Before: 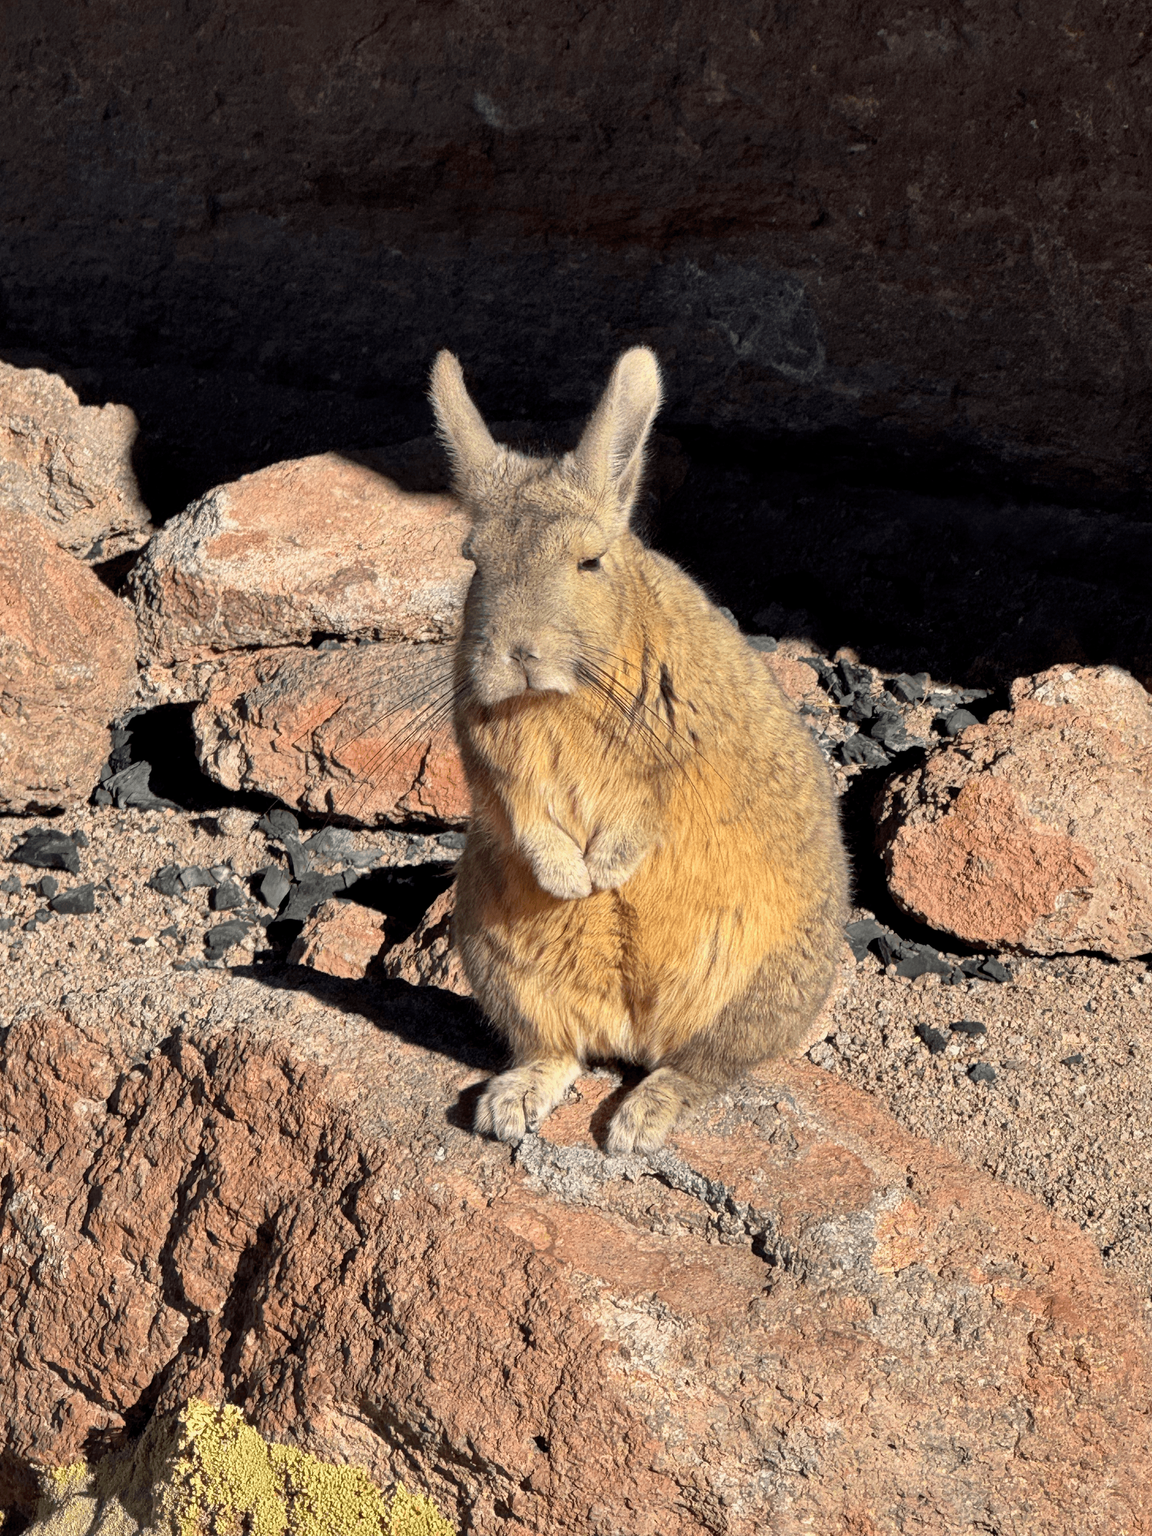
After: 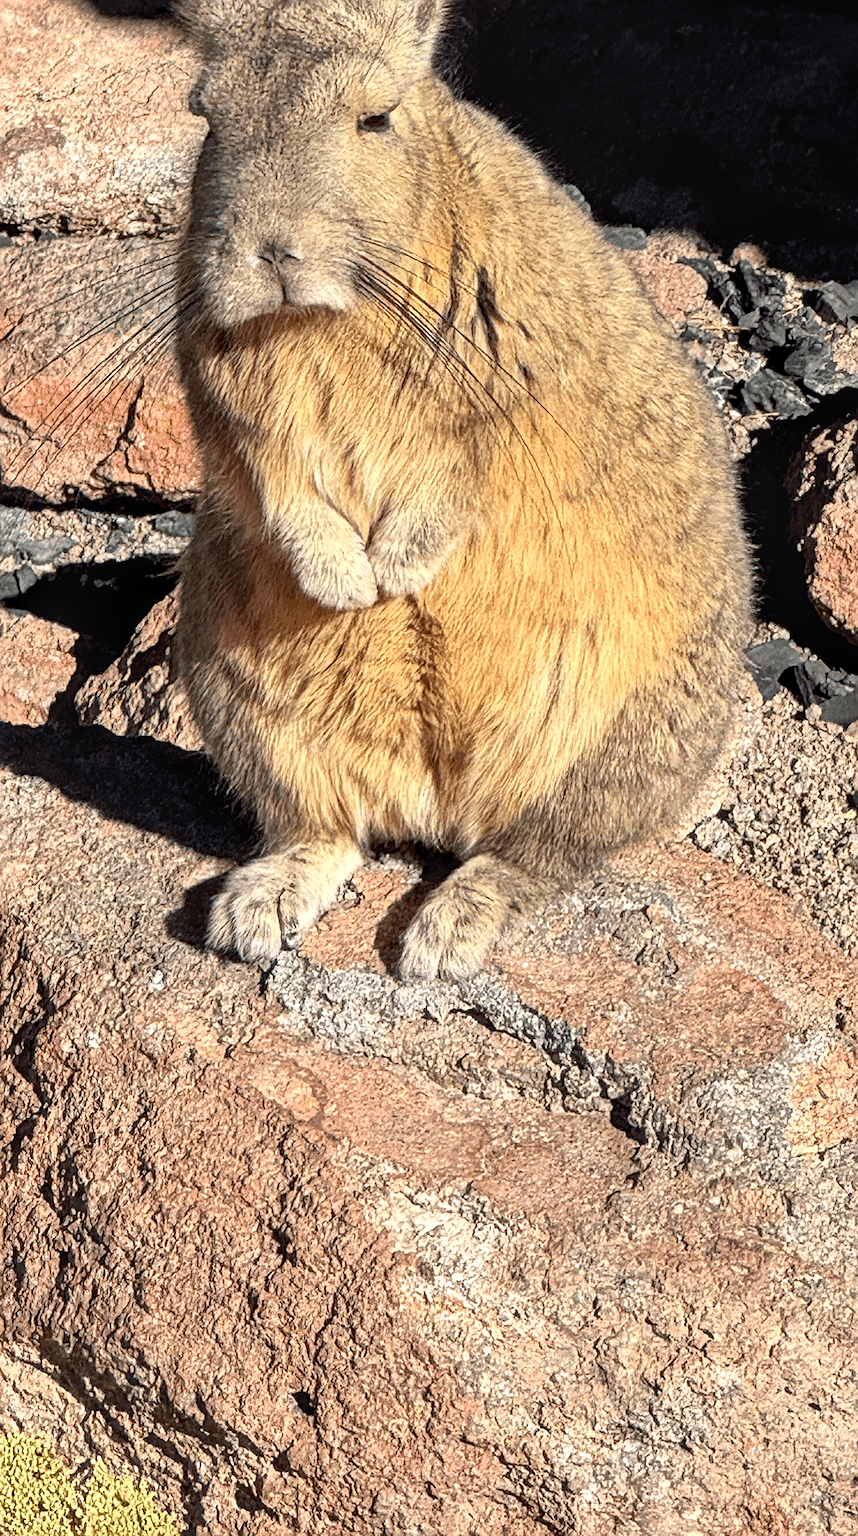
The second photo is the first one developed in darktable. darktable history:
exposure: exposure 0.195 EV, compensate exposure bias true, compensate highlight preservation false
local contrast: on, module defaults
color calibration: illuminant same as pipeline (D50), adaptation XYZ, x 0.346, y 0.358, temperature 5013.76 K
crop and rotate: left 28.896%, top 31.302%, right 19.844%
shadows and highlights: shadows 0.83, highlights 38.53
contrast brightness saturation: saturation -0.059
sharpen: on, module defaults
